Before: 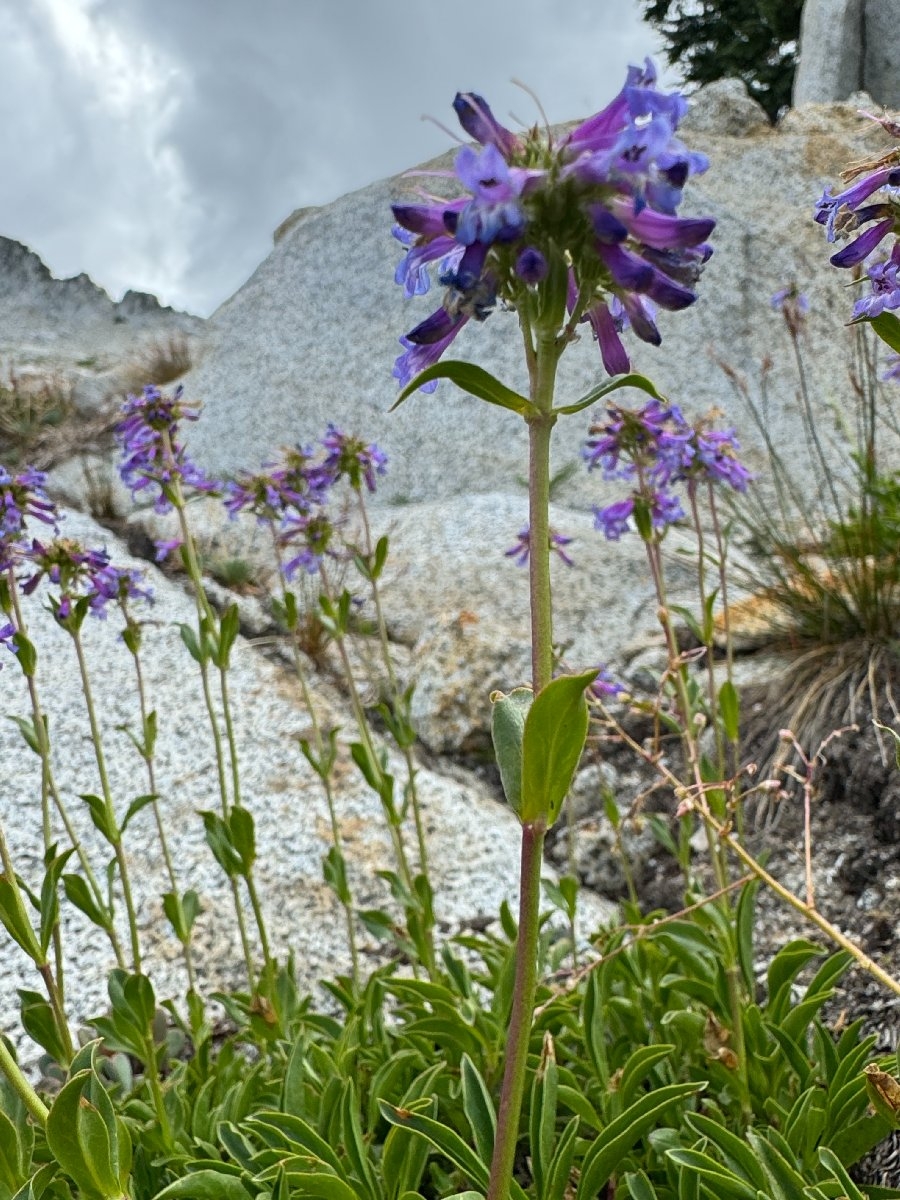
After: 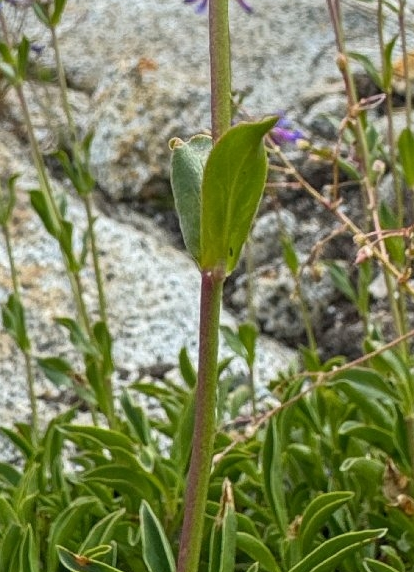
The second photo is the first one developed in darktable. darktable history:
local contrast: detail 109%
crop: left 35.771%, top 46.095%, right 18.216%, bottom 6.175%
